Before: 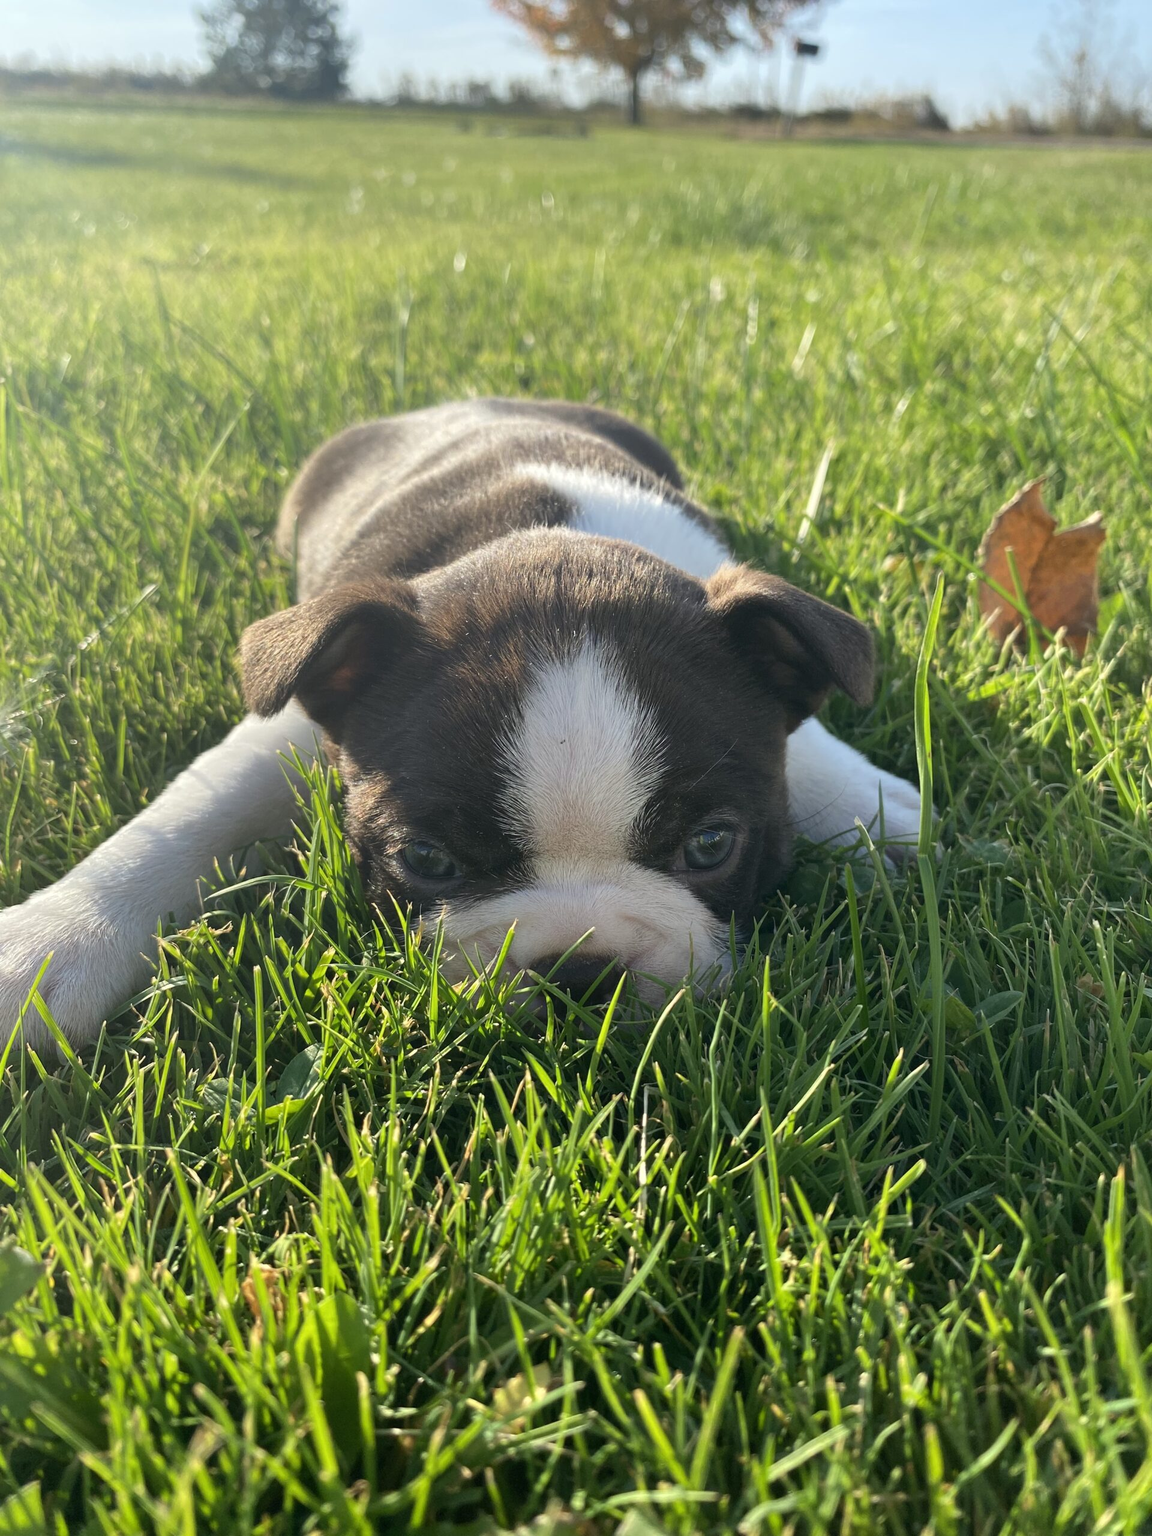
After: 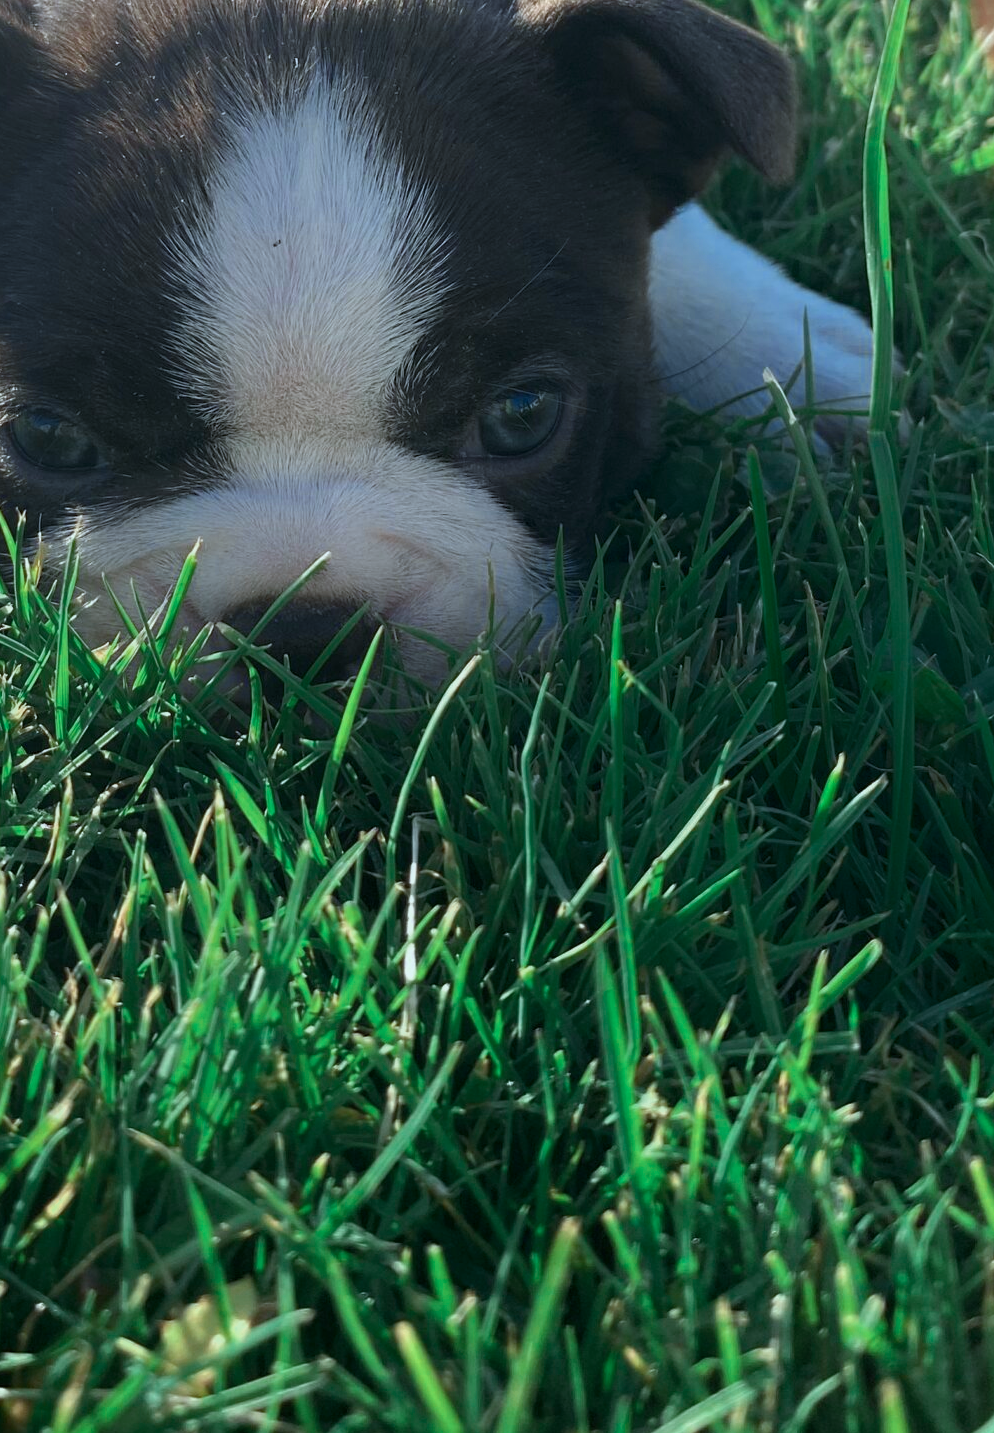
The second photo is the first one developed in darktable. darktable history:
color calibration: illuminant as shot in camera, x 0.383, y 0.38, temperature 3949.15 K, gamut compression 1.66
rotate and perspective: crop left 0, crop top 0
color zones: curves: ch0 [(0, 0.5) (0.125, 0.4) (0.25, 0.5) (0.375, 0.4) (0.5, 0.4) (0.625, 0.35) (0.75, 0.35) (0.875, 0.5)]; ch1 [(0, 0.35) (0.125, 0.45) (0.25, 0.35) (0.375, 0.35) (0.5, 0.35) (0.625, 0.35) (0.75, 0.45) (0.875, 0.35)]; ch2 [(0, 0.6) (0.125, 0.5) (0.25, 0.5) (0.375, 0.6) (0.5, 0.6) (0.625, 0.5) (0.75, 0.5) (0.875, 0.5)]
shadows and highlights: shadows -54.3, highlights 86.09, soften with gaussian
crop: left 34.479%, top 38.822%, right 13.718%, bottom 5.172%
haze removal: compatibility mode true, adaptive false
